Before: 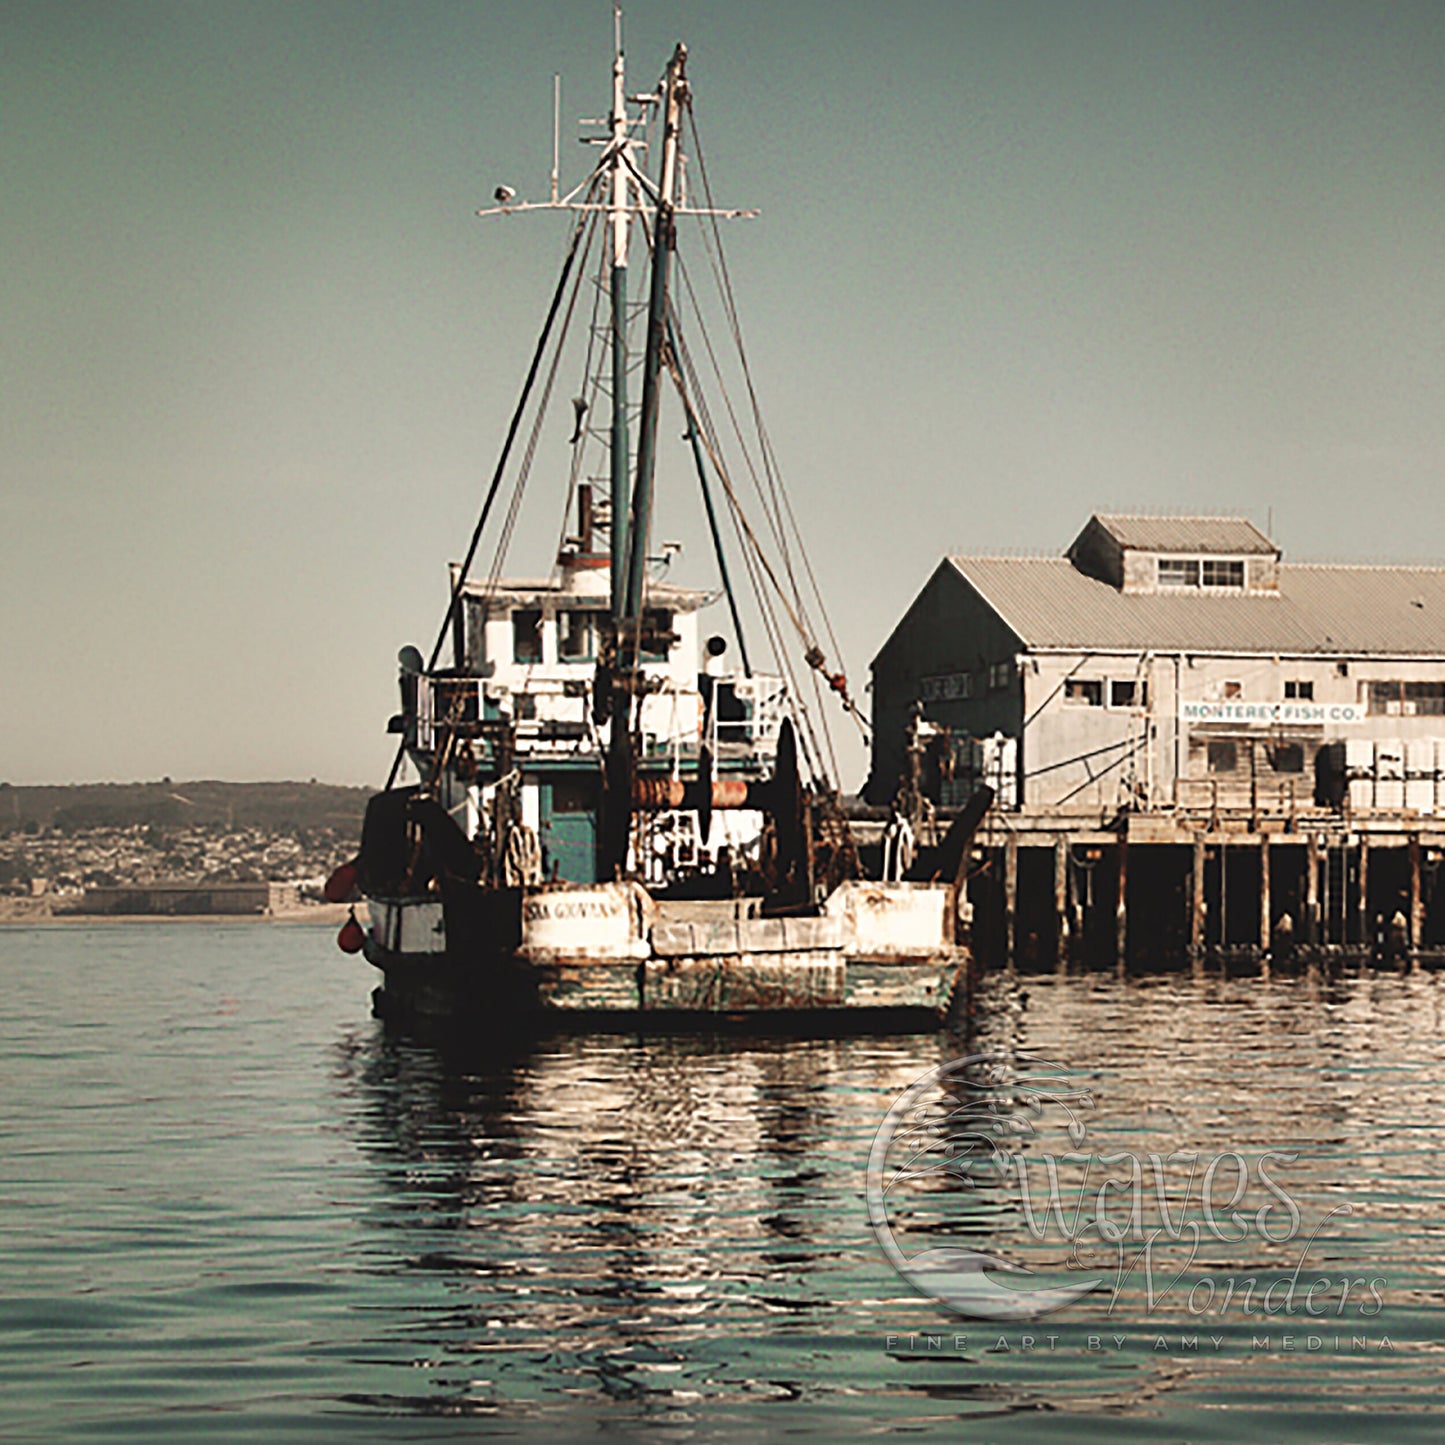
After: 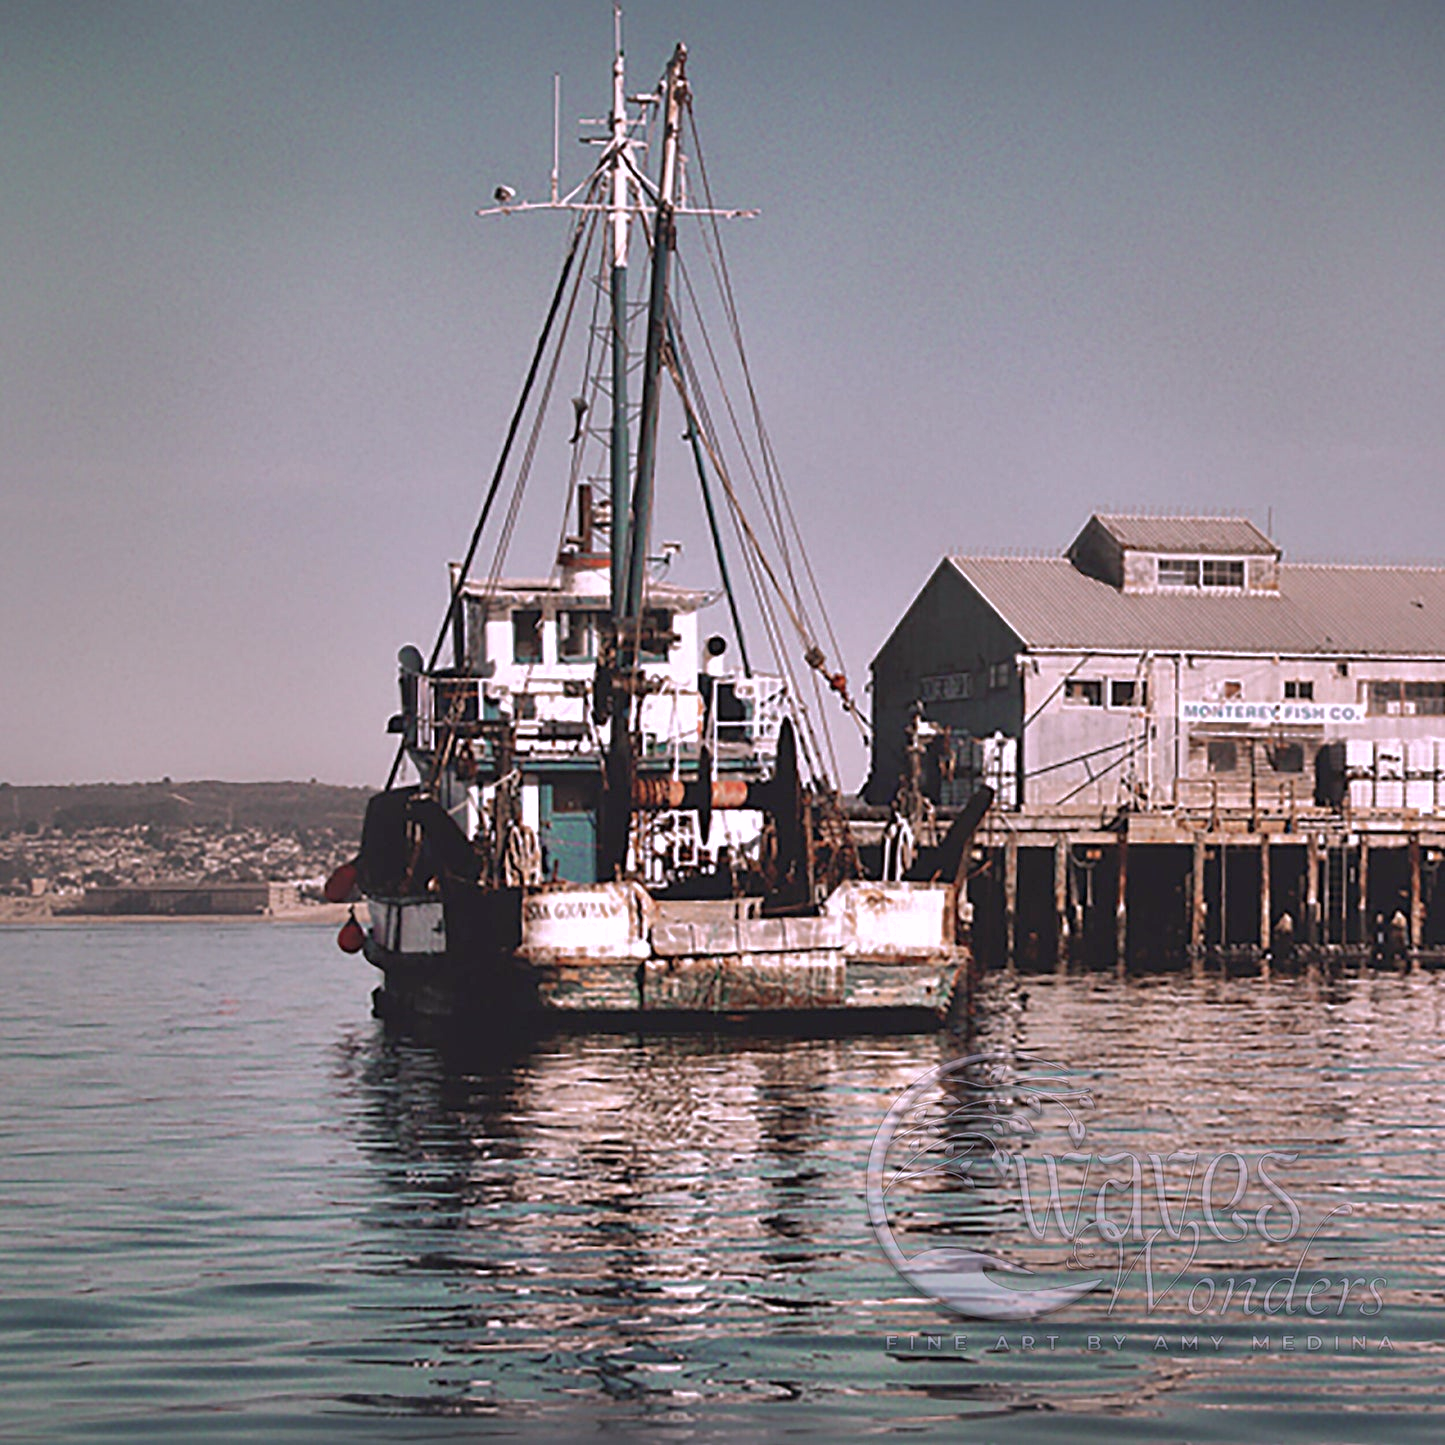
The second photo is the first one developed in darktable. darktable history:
base curve: exposure shift 0, preserve colors none
shadows and highlights: highlights -60
white balance: red 1.042, blue 1.17
